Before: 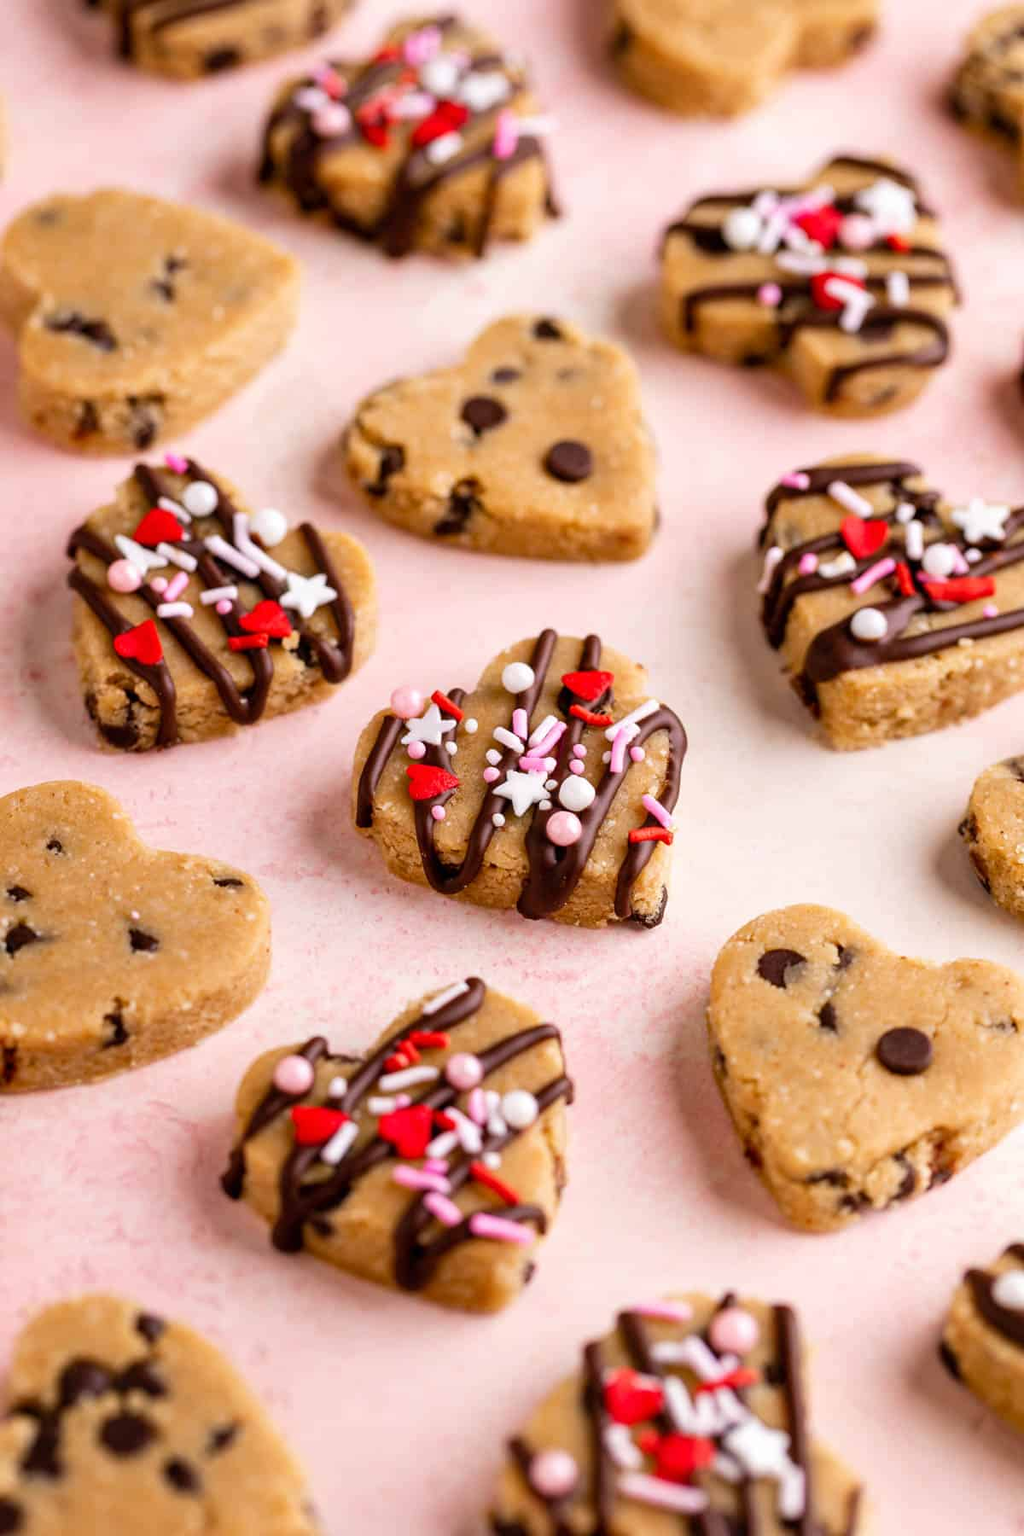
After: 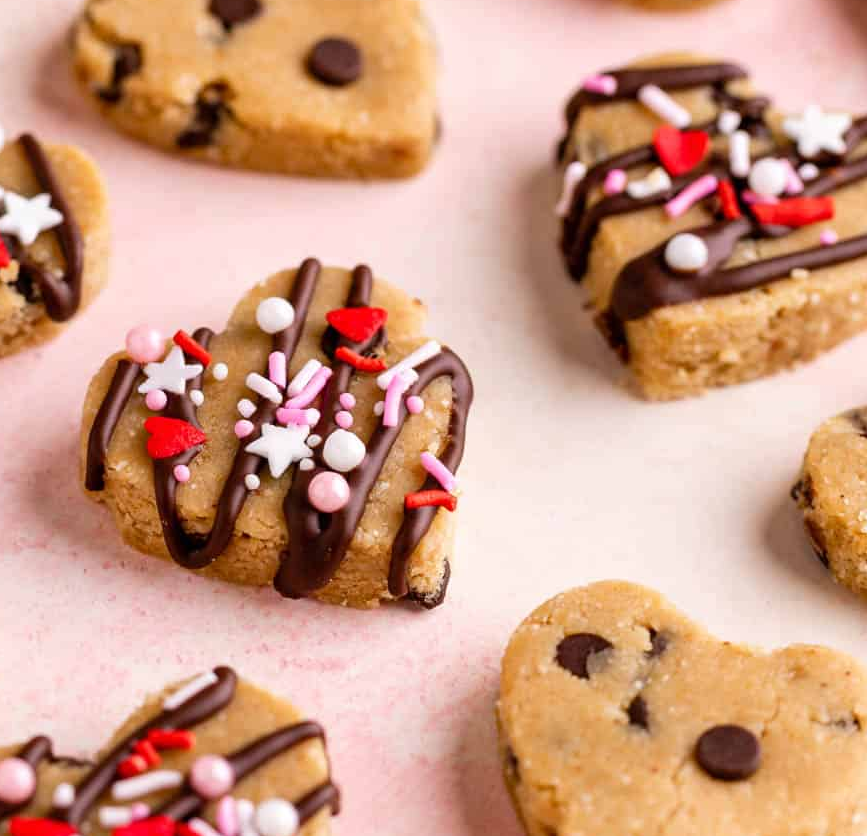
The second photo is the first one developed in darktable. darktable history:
crop and rotate: left 27.69%, top 26.627%, bottom 26.891%
